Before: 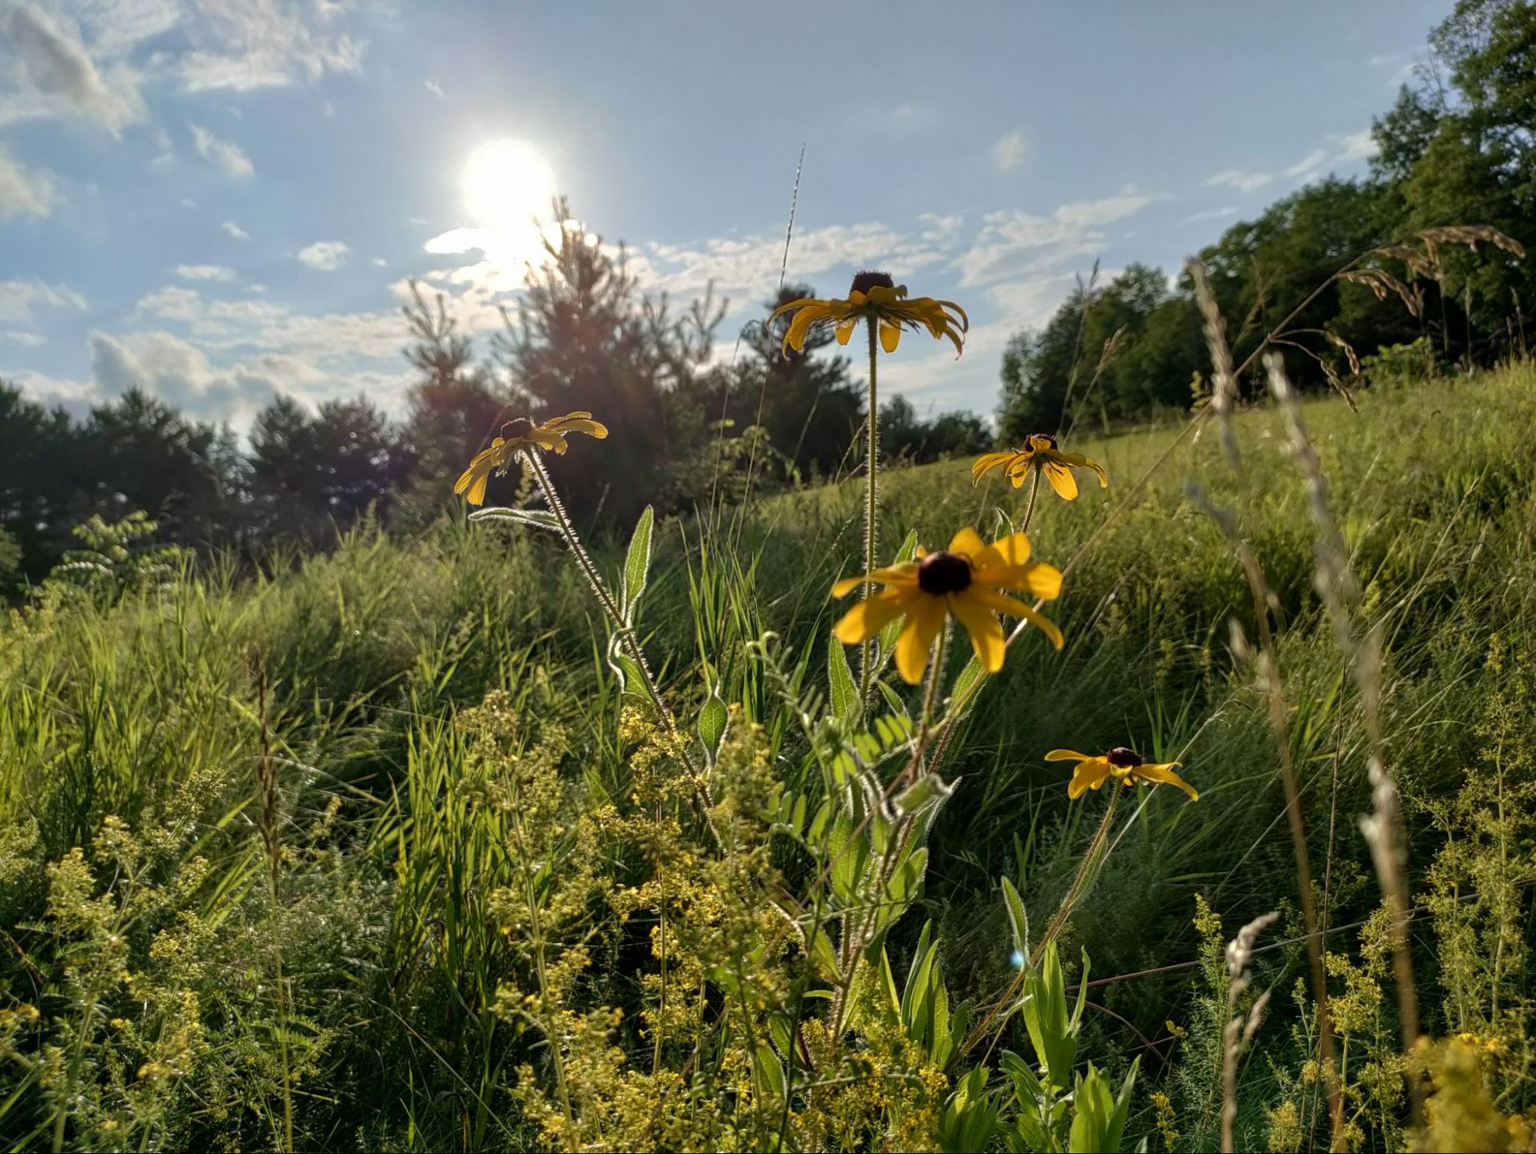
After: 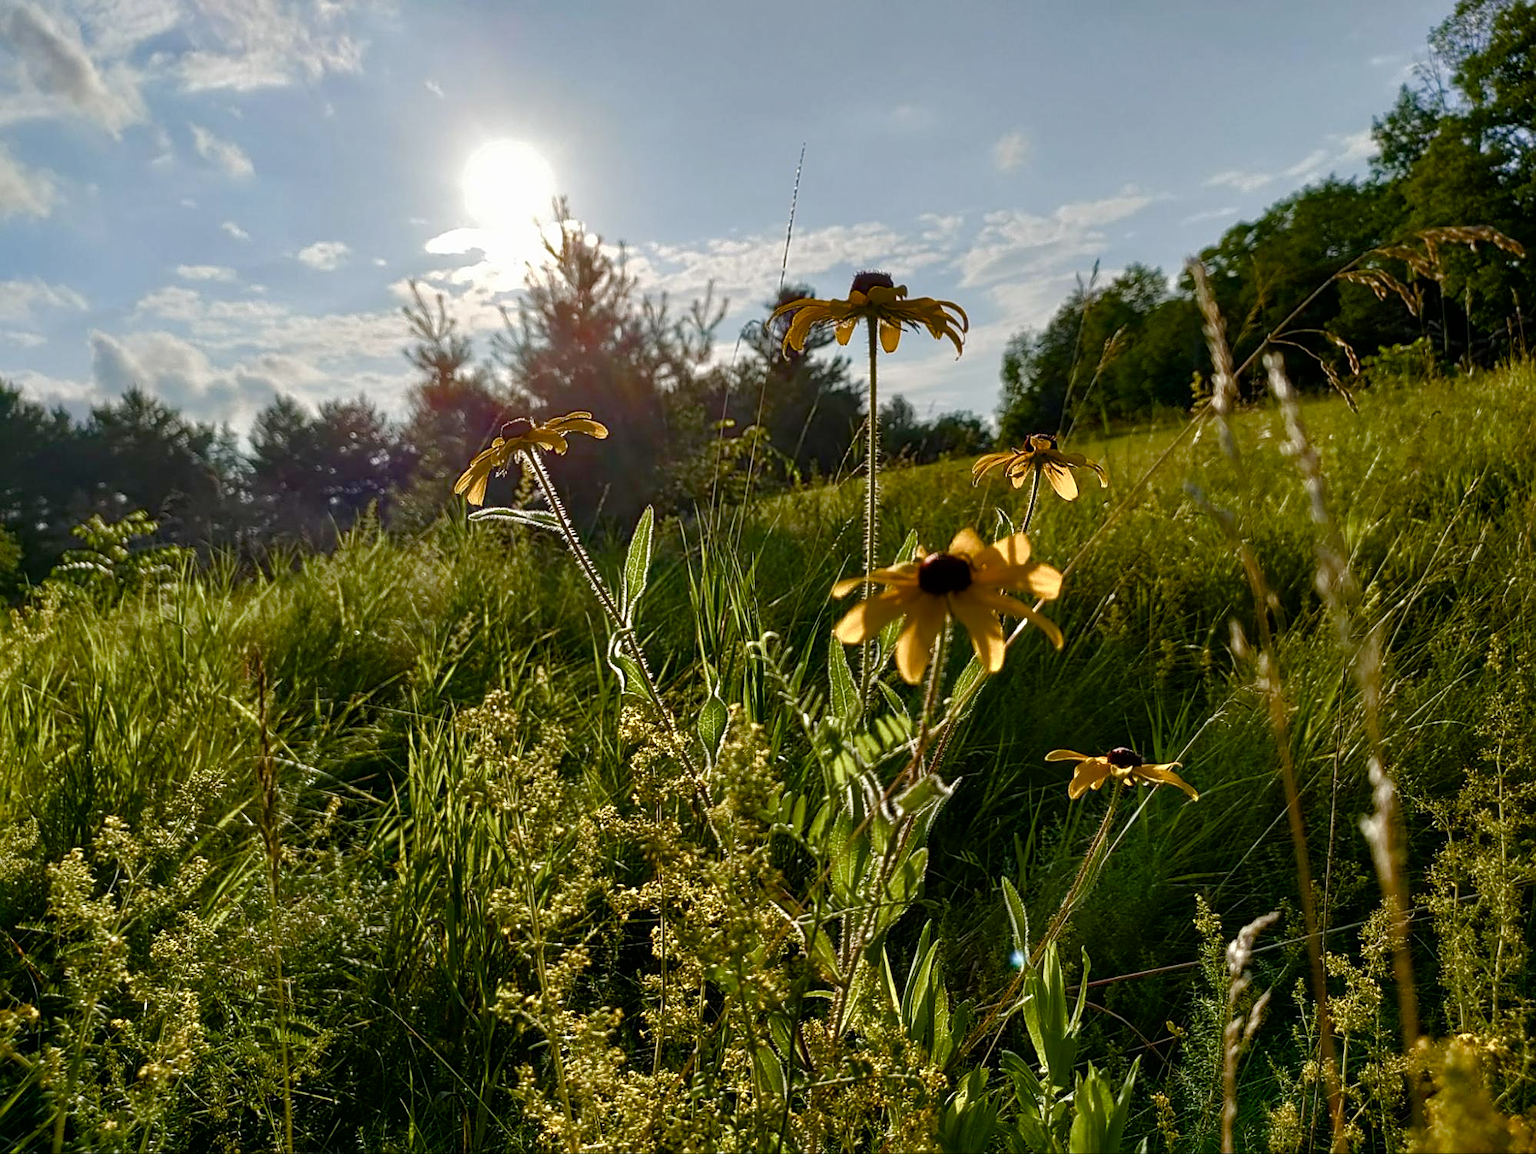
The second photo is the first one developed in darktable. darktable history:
color balance rgb: shadows lift › luminance 0.811%, shadows lift › chroma 0.118%, shadows lift › hue 21.47°, linear chroma grading › global chroma 0.629%, perceptual saturation grading › global saturation 0.528%, perceptual saturation grading › highlights -29.552%, perceptual saturation grading › mid-tones 29.081%, perceptual saturation grading › shadows 60.071%, global vibrance -1.11%, saturation formula JzAzBz (2021)
sharpen: on, module defaults
